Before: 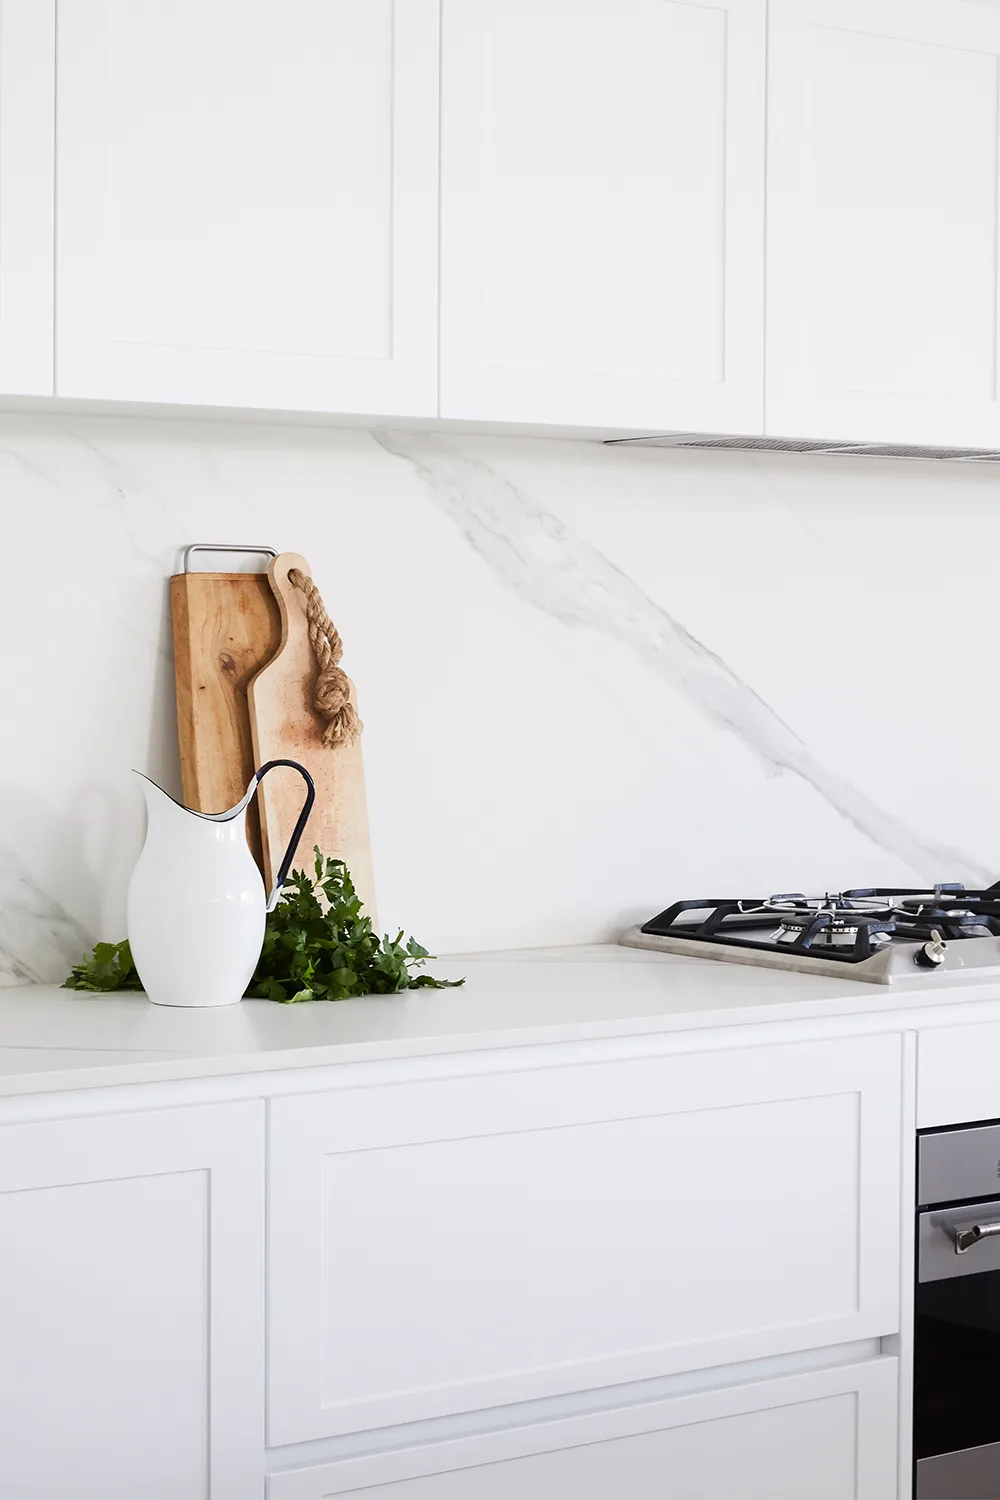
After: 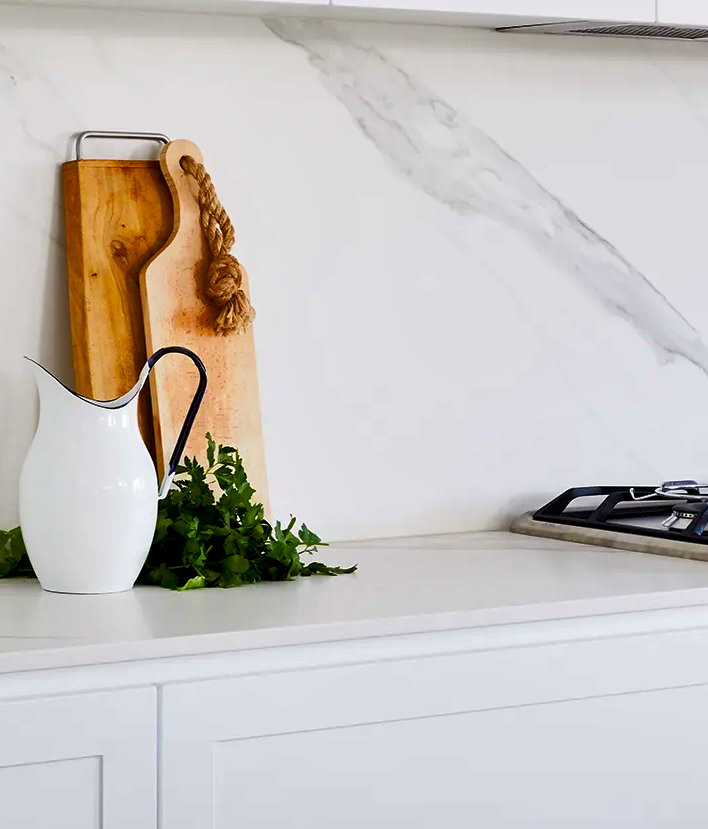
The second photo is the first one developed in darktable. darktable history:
crop: left 10.887%, top 27.564%, right 18.274%, bottom 17.138%
contrast brightness saturation: contrast 0.043, saturation 0.154
shadows and highlights: low approximation 0.01, soften with gaussian
color balance rgb: global offset › luminance -0.871%, linear chroma grading › global chroma 15.279%, perceptual saturation grading › global saturation 30.8%
